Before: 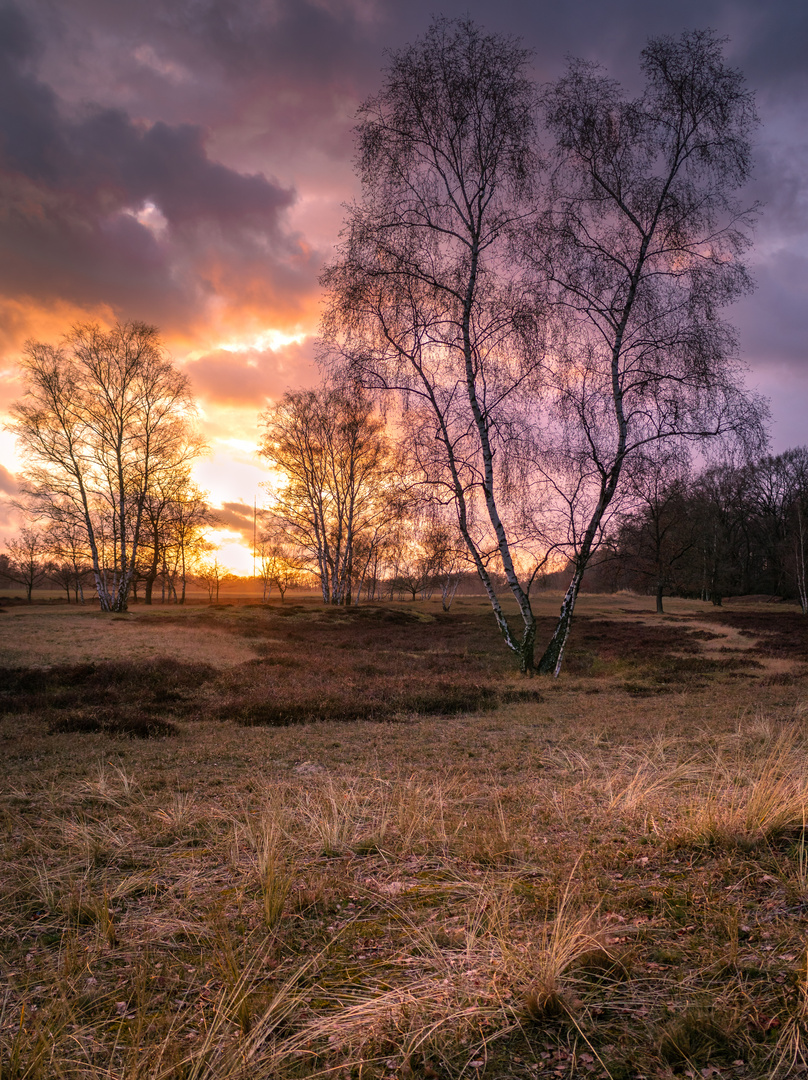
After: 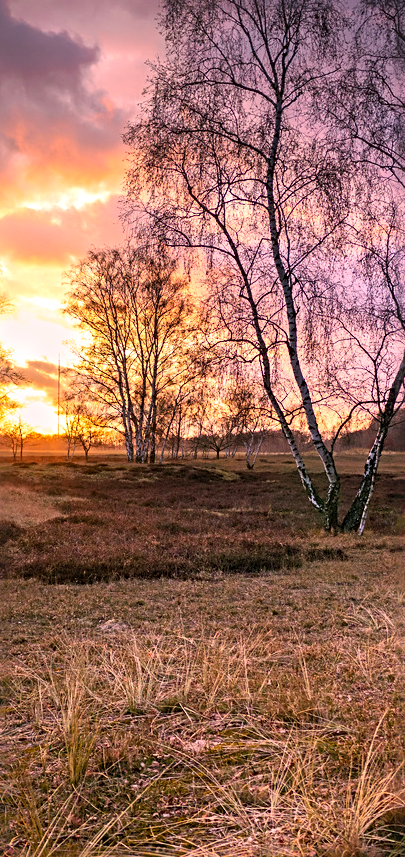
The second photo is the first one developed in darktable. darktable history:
crop and rotate: angle 0.024°, left 24.349%, top 13.156%, right 25.4%, bottom 7.422%
contrast brightness saturation: contrast 0.196, brightness 0.167, saturation 0.217
sharpen: radius 3.995
